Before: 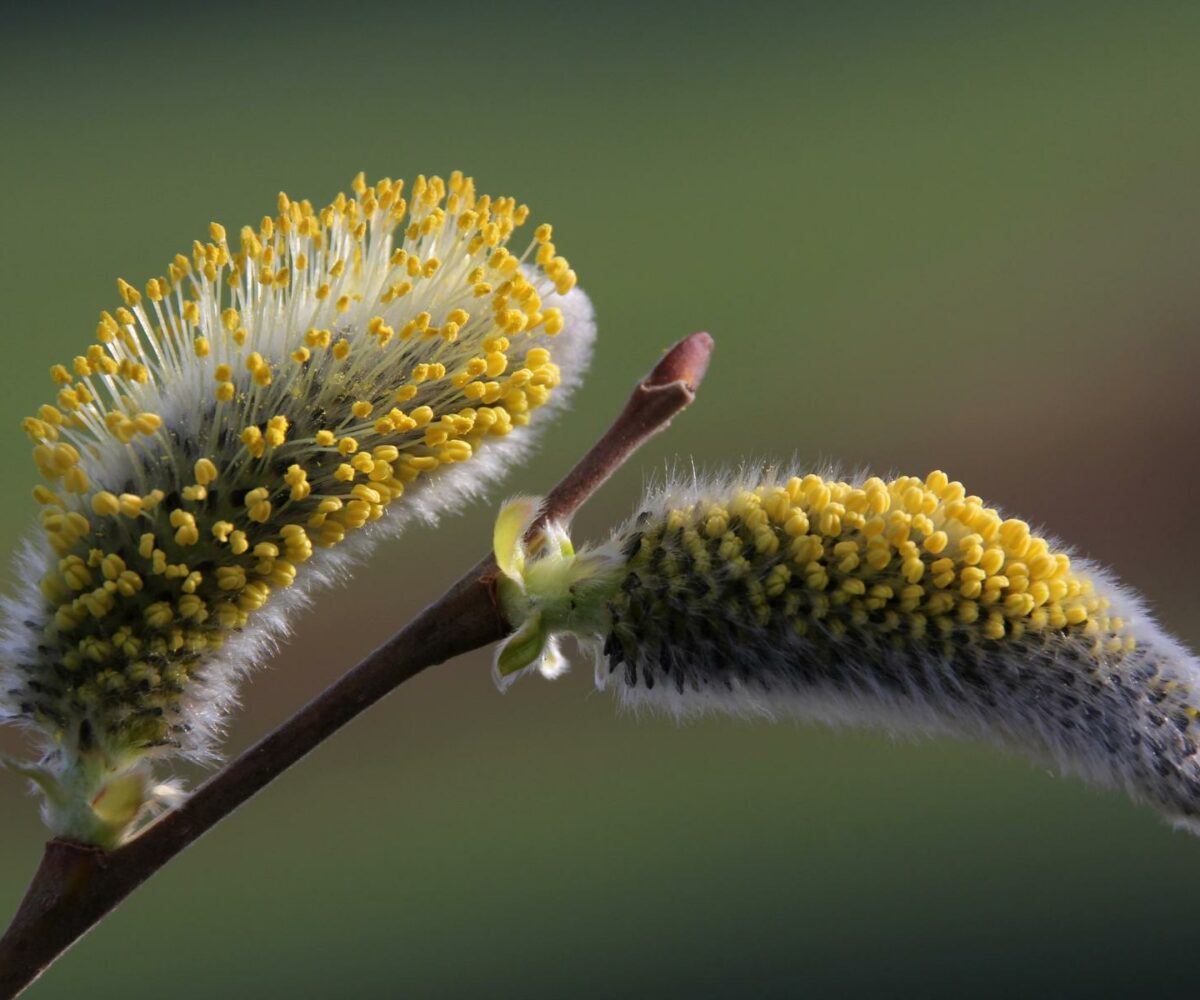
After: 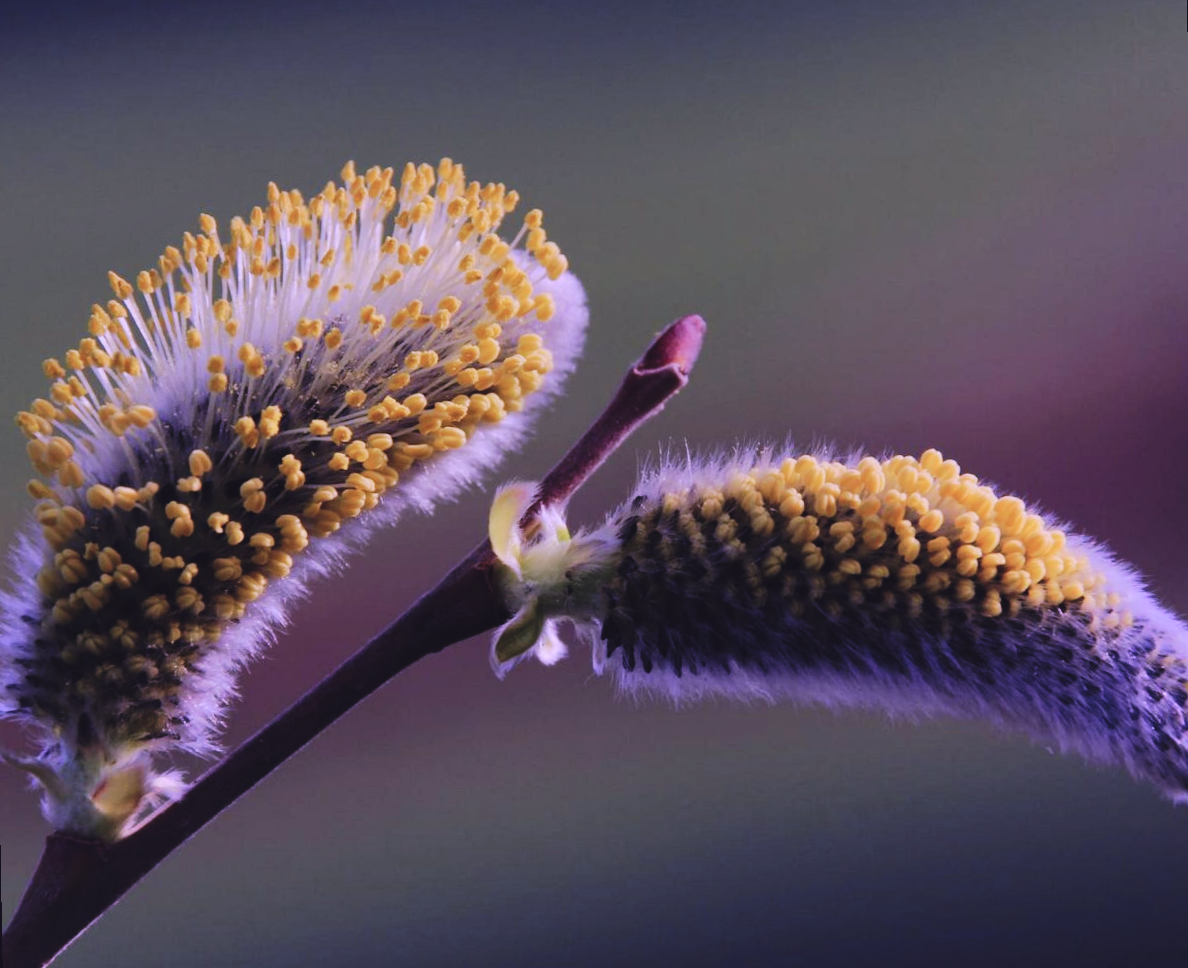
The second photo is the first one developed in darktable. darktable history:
exposure: black level correction -0.016, exposure -1.018 EV, compensate highlight preservation false
base curve: curves: ch0 [(0, 0) (0.036, 0.025) (0.121, 0.166) (0.206, 0.329) (0.605, 0.79) (1, 1)], preserve colors none
shadows and highlights: radius 264.75, soften with gaussian
color calibration: output R [1.107, -0.012, -0.003, 0], output B [0, 0, 1.308, 0], illuminant custom, x 0.389, y 0.387, temperature 3838.64 K
rotate and perspective: rotation -1°, crop left 0.011, crop right 0.989, crop top 0.025, crop bottom 0.975
